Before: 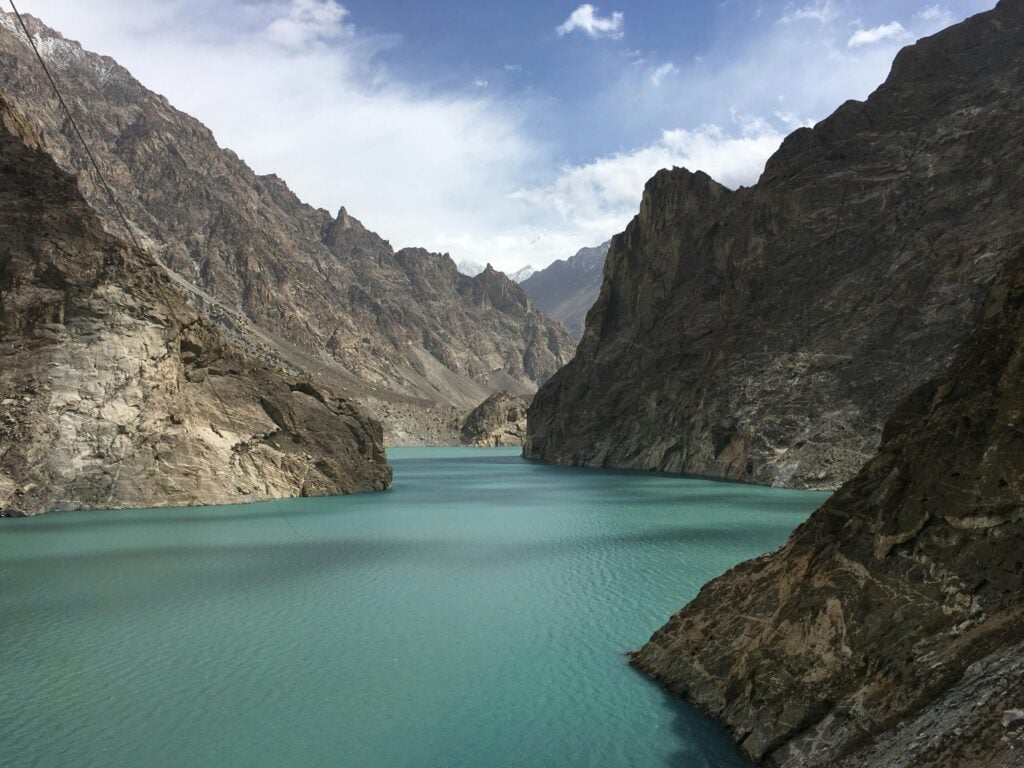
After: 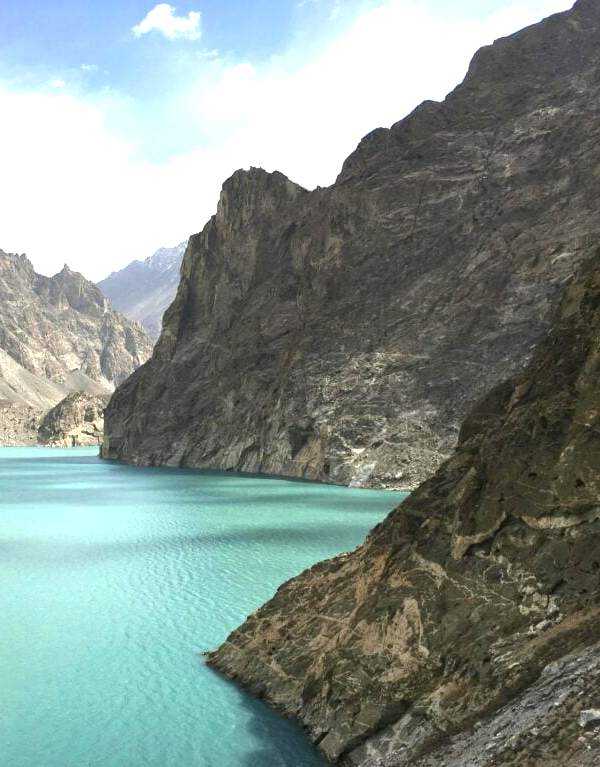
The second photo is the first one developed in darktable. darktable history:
exposure: black level correction 0, exposure 1.443 EV, compensate exposure bias true, compensate highlight preservation false
crop: left 41.372%
